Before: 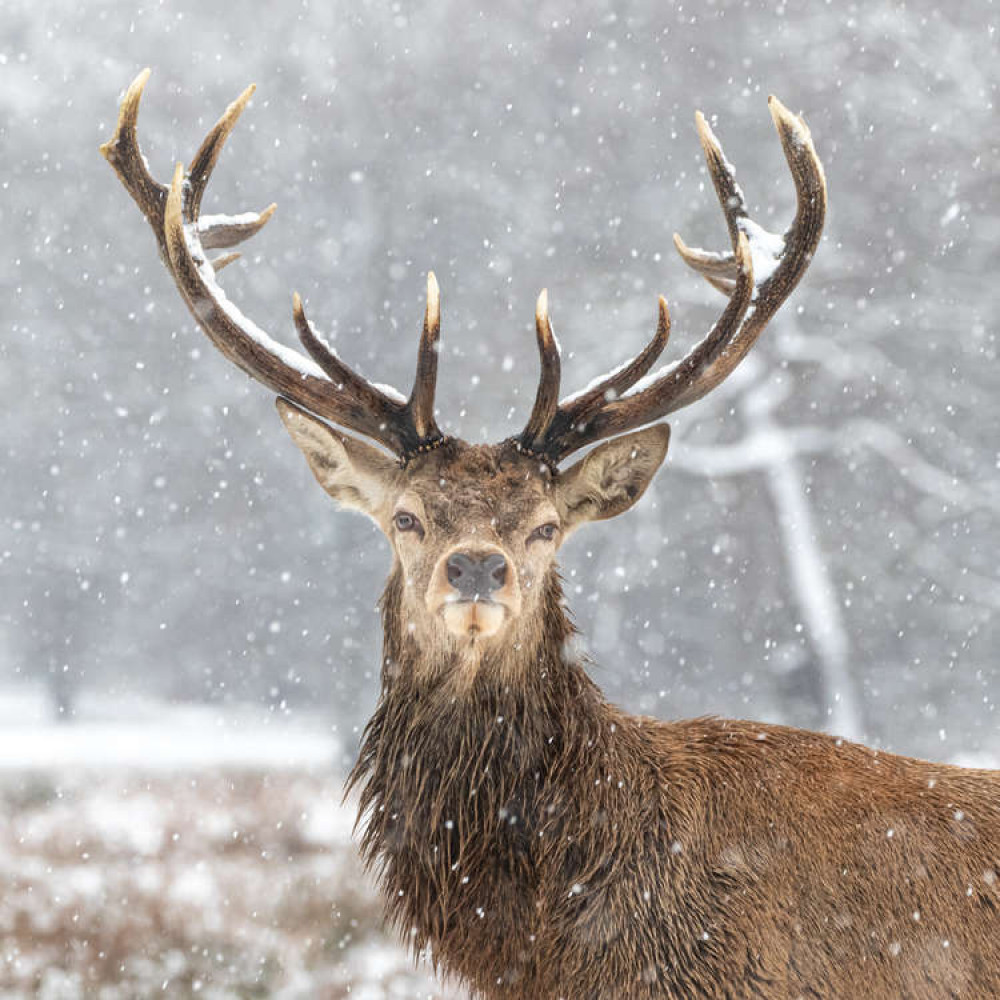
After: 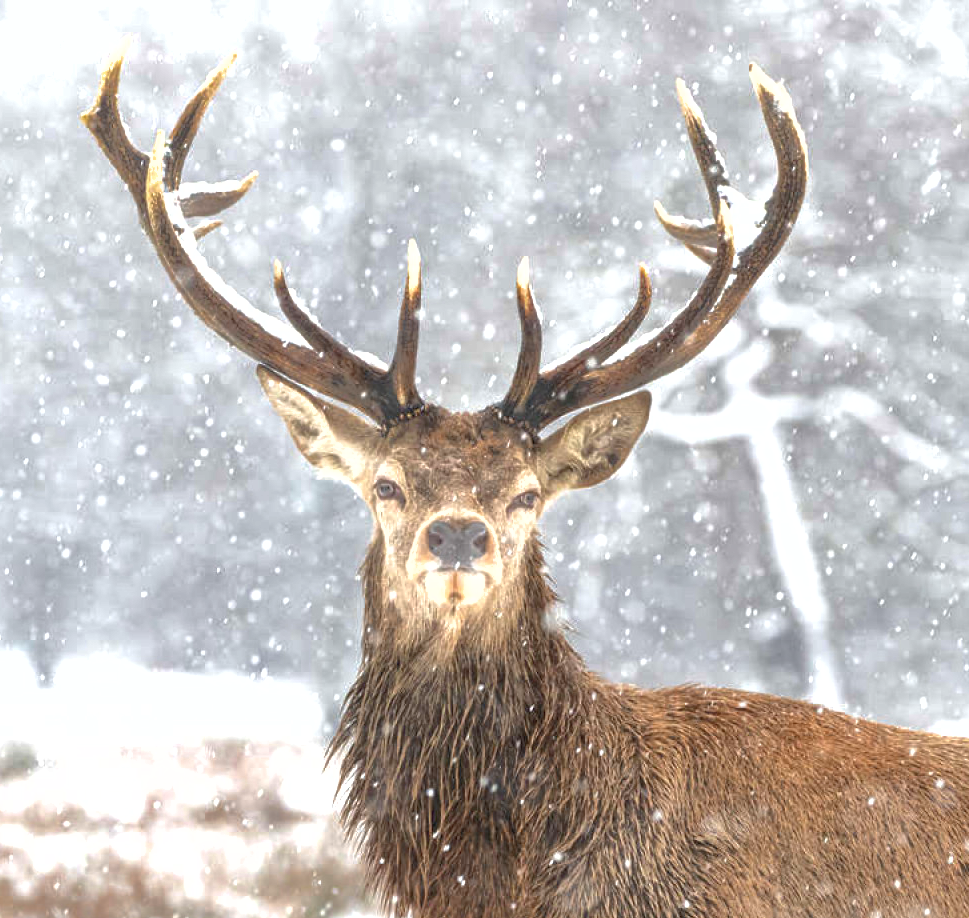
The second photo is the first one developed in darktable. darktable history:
crop: left 1.964%, top 3.251%, right 1.122%, bottom 4.933%
shadows and highlights: on, module defaults
exposure: black level correction 0, exposure 0.7 EV, compensate exposure bias true, compensate highlight preservation false
